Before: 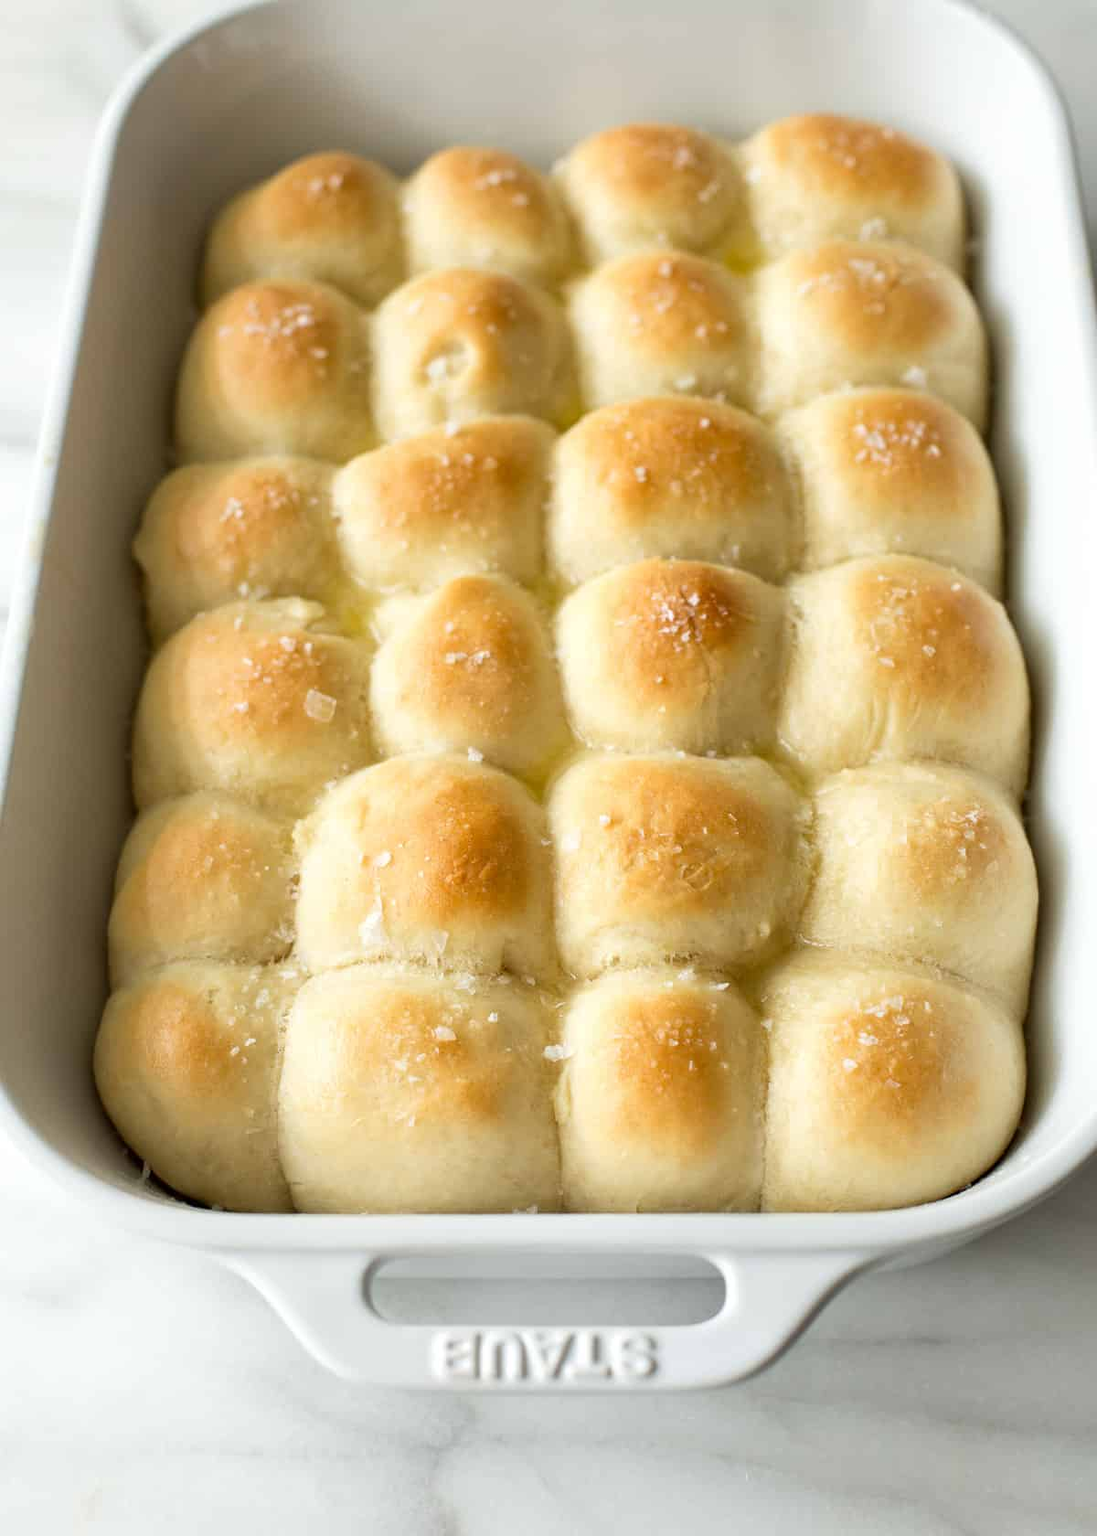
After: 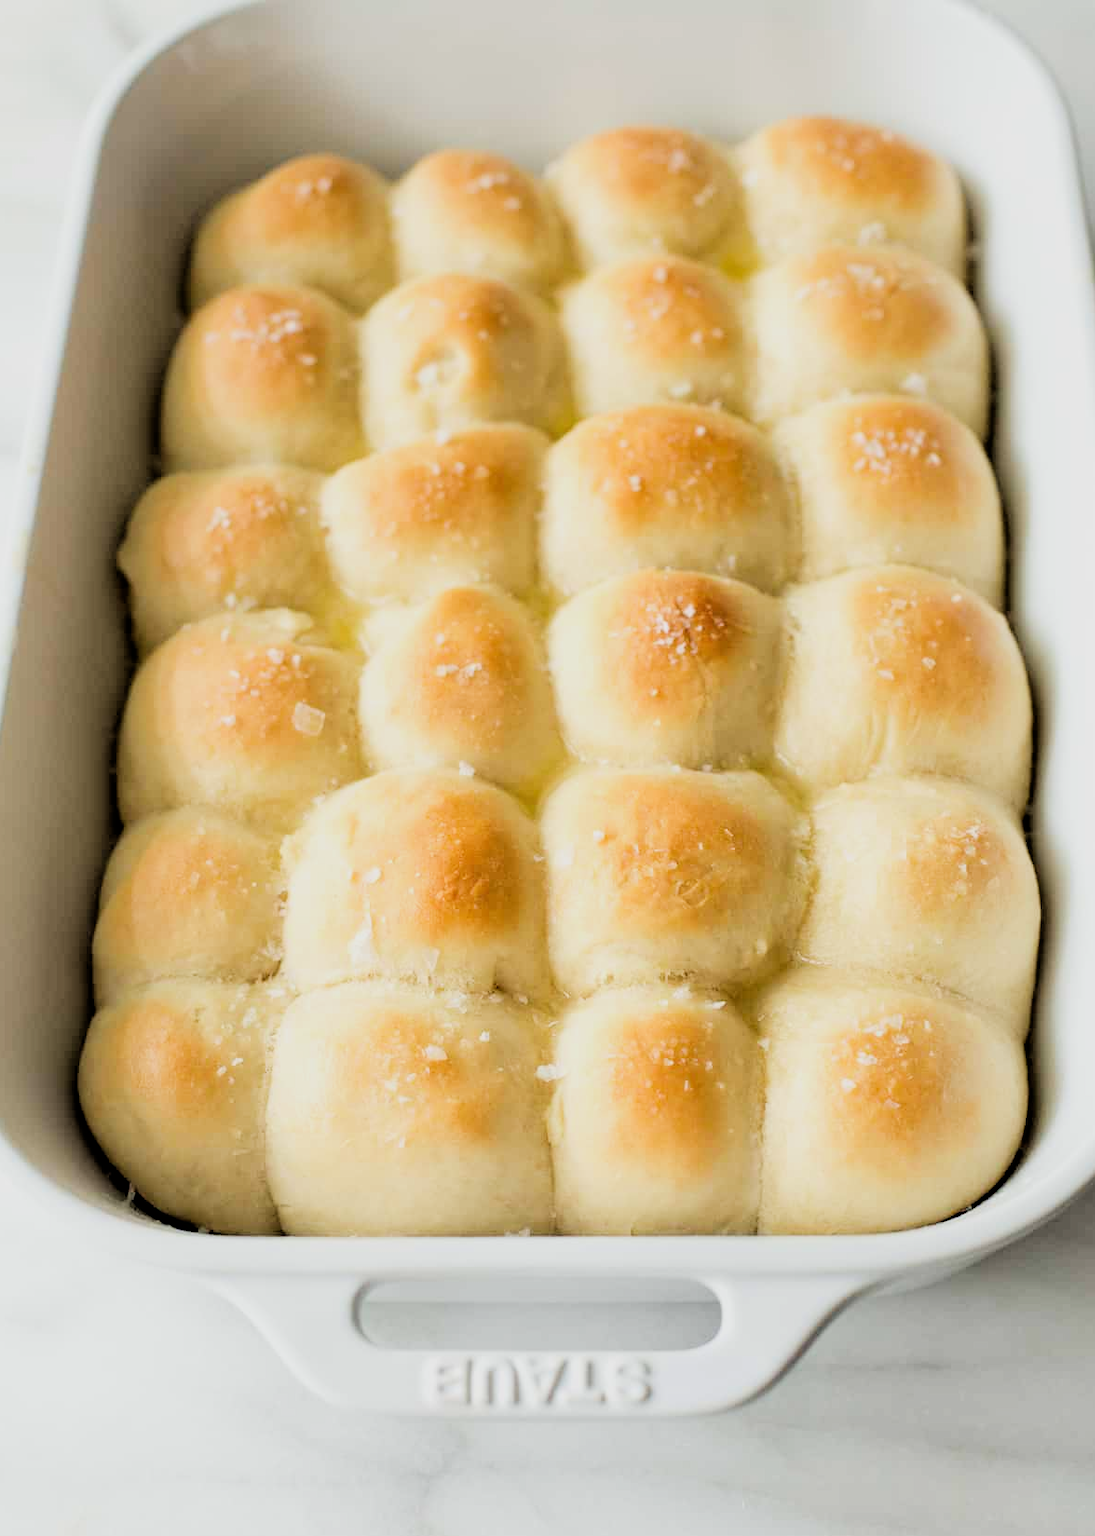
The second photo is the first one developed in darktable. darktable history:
crop: left 1.656%, right 0.271%, bottom 1.84%
filmic rgb: black relative exposure -2.95 EV, white relative exposure 4.56 EV, hardness 1.69, contrast 1.248
exposure: black level correction 0, exposure 0.498 EV, compensate exposure bias true, compensate highlight preservation false
